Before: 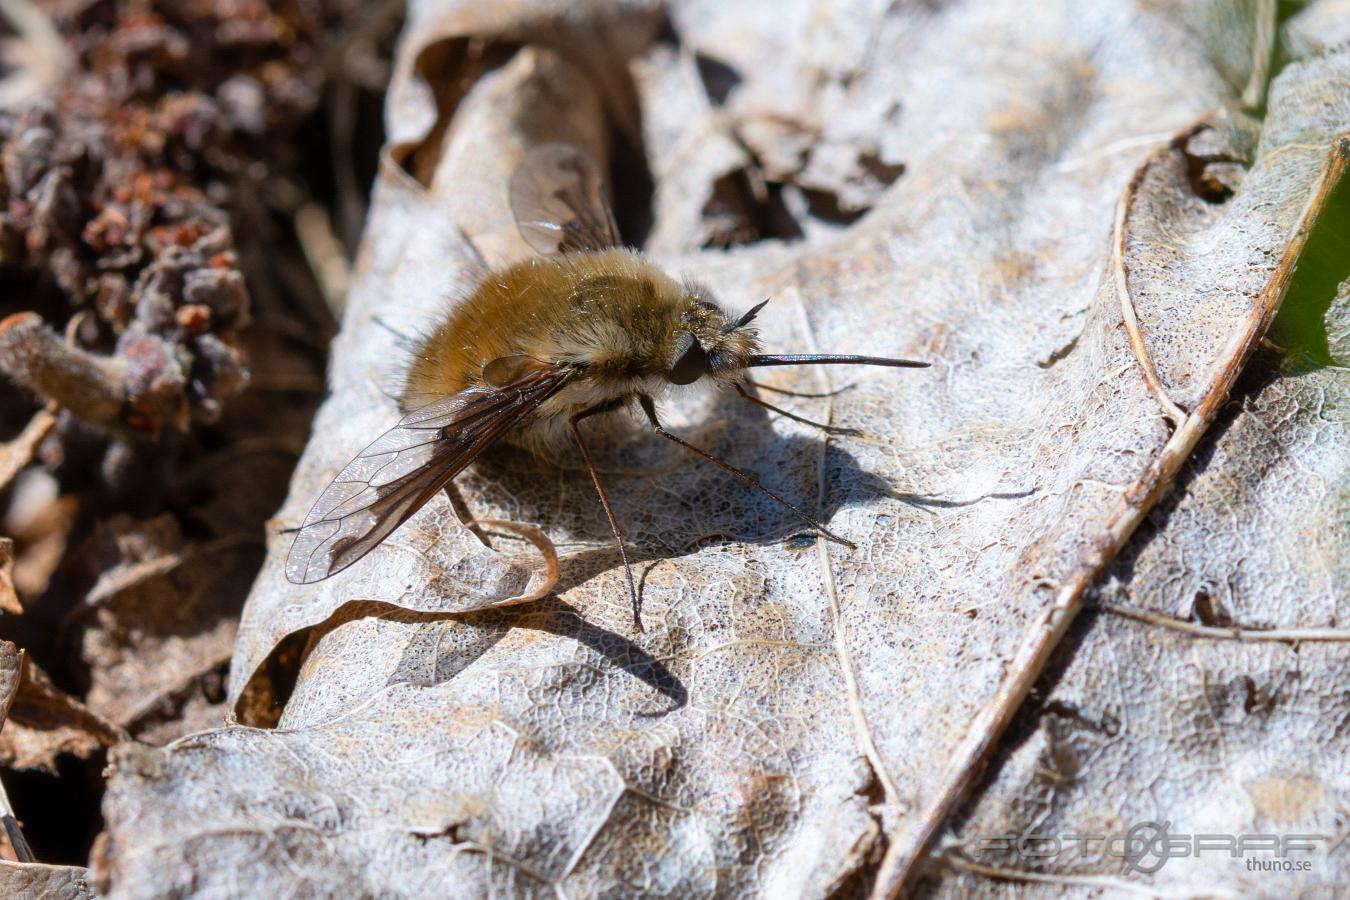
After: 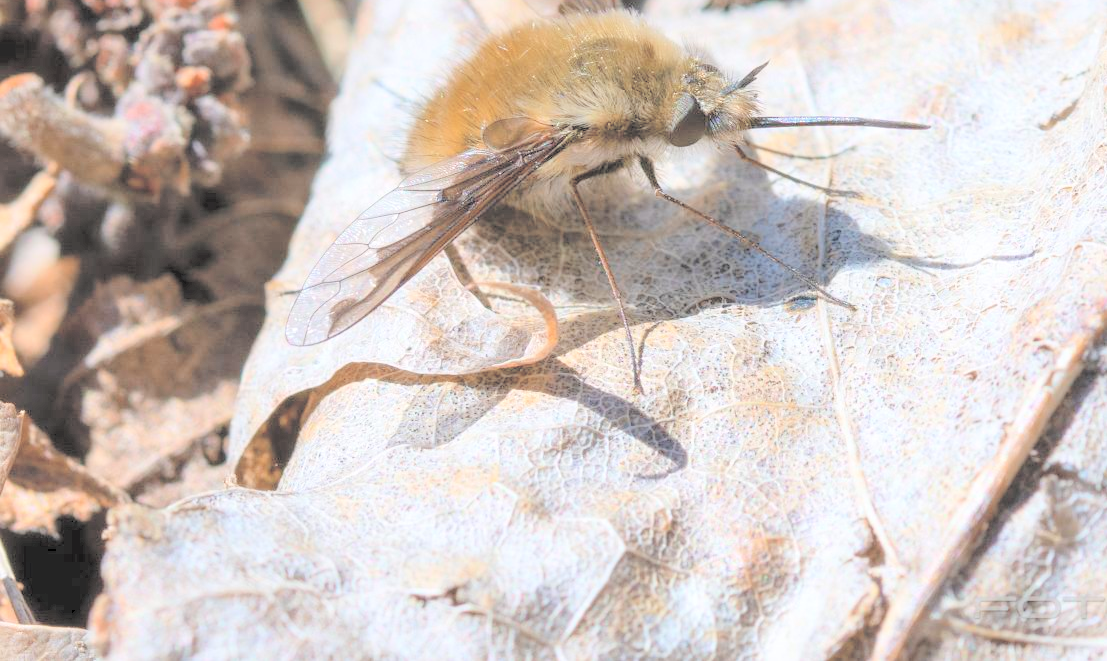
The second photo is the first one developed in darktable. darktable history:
crop: top 26.531%, right 17.959%
contrast brightness saturation: brightness 1
